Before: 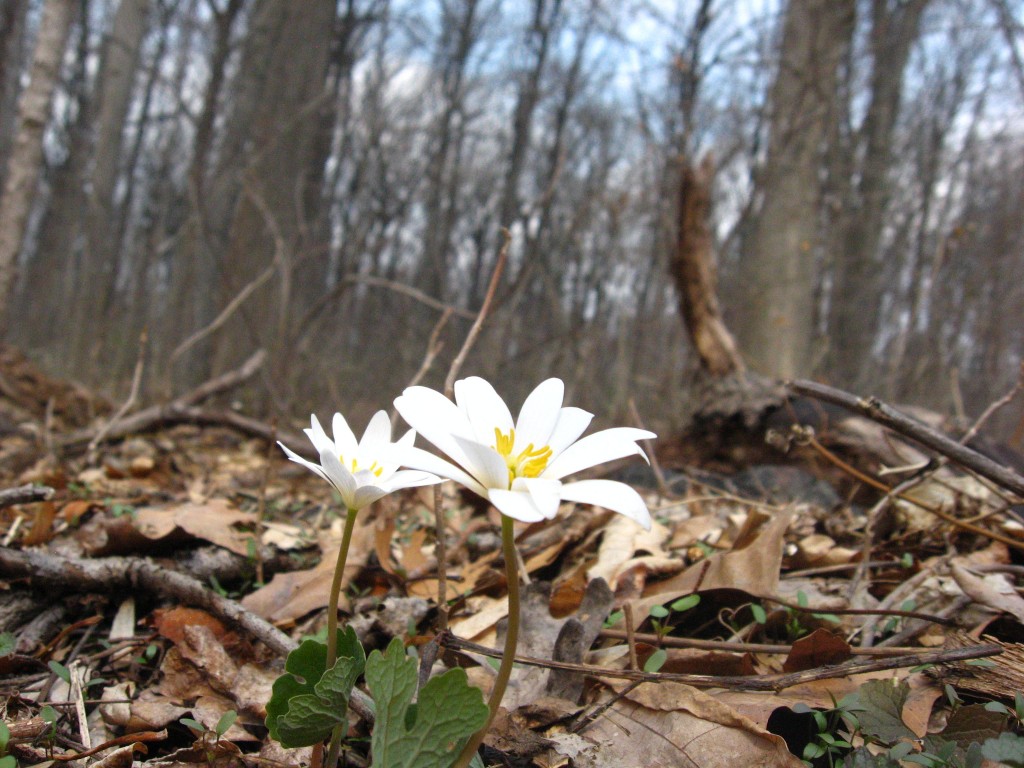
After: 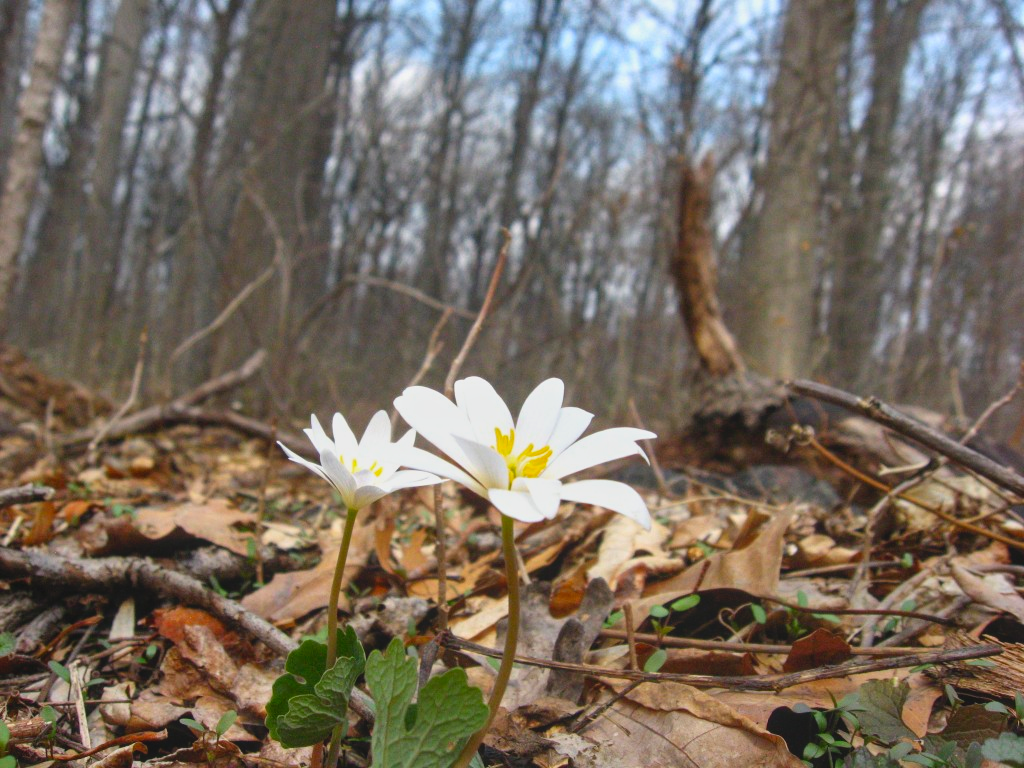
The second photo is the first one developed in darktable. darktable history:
color correction: highlights b* -0.001
shadows and highlights: low approximation 0.01, soften with gaussian
contrast brightness saturation: contrast 0.087, saturation 0.271
local contrast: highlights 45%, shadows 1%, detail 100%
